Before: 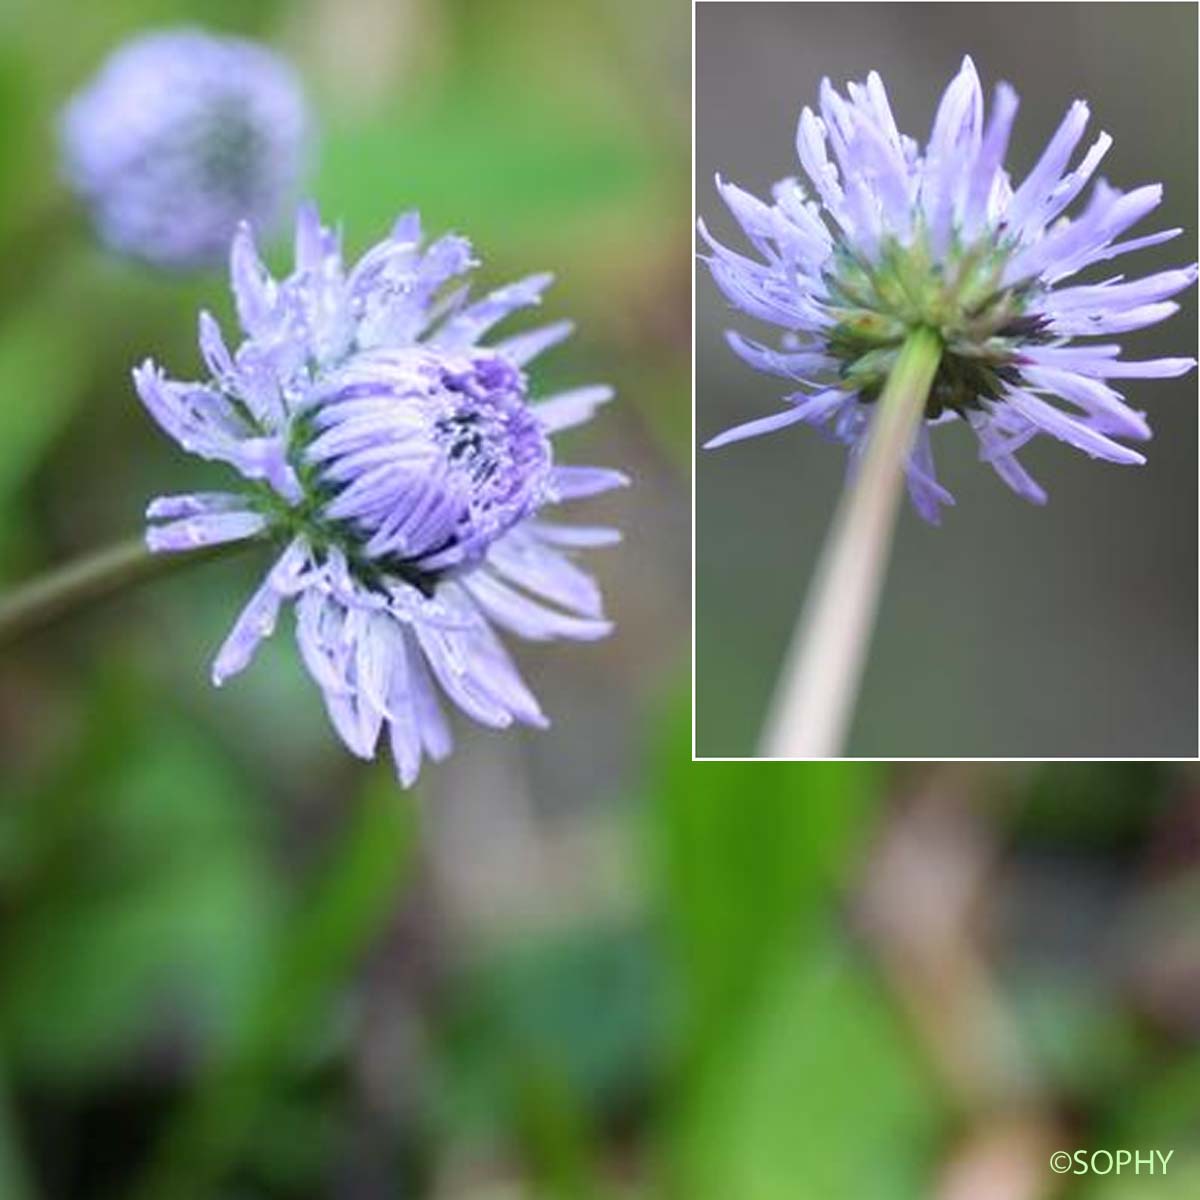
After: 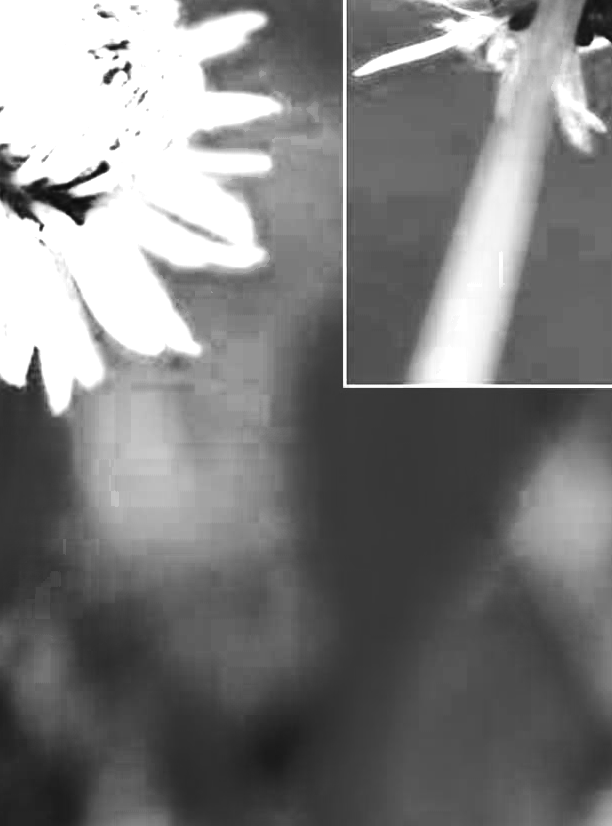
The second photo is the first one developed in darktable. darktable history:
color zones: curves: ch0 [(0.287, 0.048) (0.493, 0.484) (0.737, 0.816)]; ch1 [(0, 0) (0.143, 0) (0.286, 0) (0.429, 0) (0.571, 0) (0.714, 0) (0.857, 0)]
crop and rotate: left 29.141%, top 31.148%, right 19.81%
base curve: curves: ch0 [(0, 0) (0.036, 0.025) (0.121, 0.166) (0.206, 0.329) (0.605, 0.79) (1, 1)], preserve colors none
color balance rgb: shadows lift › luminance -9.347%, global offset › luminance 0.531%, perceptual saturation grading › global saturation 0.929%, perceptual brilliance grading › highlights 6.592%, perceptual brilliance grading › mid-tones 17.026%, perceptual brilliance grading › shadows -5.399%, global vibrance 10.044%, contrast 14.585%, saturation formula JzAzBz (2021)
